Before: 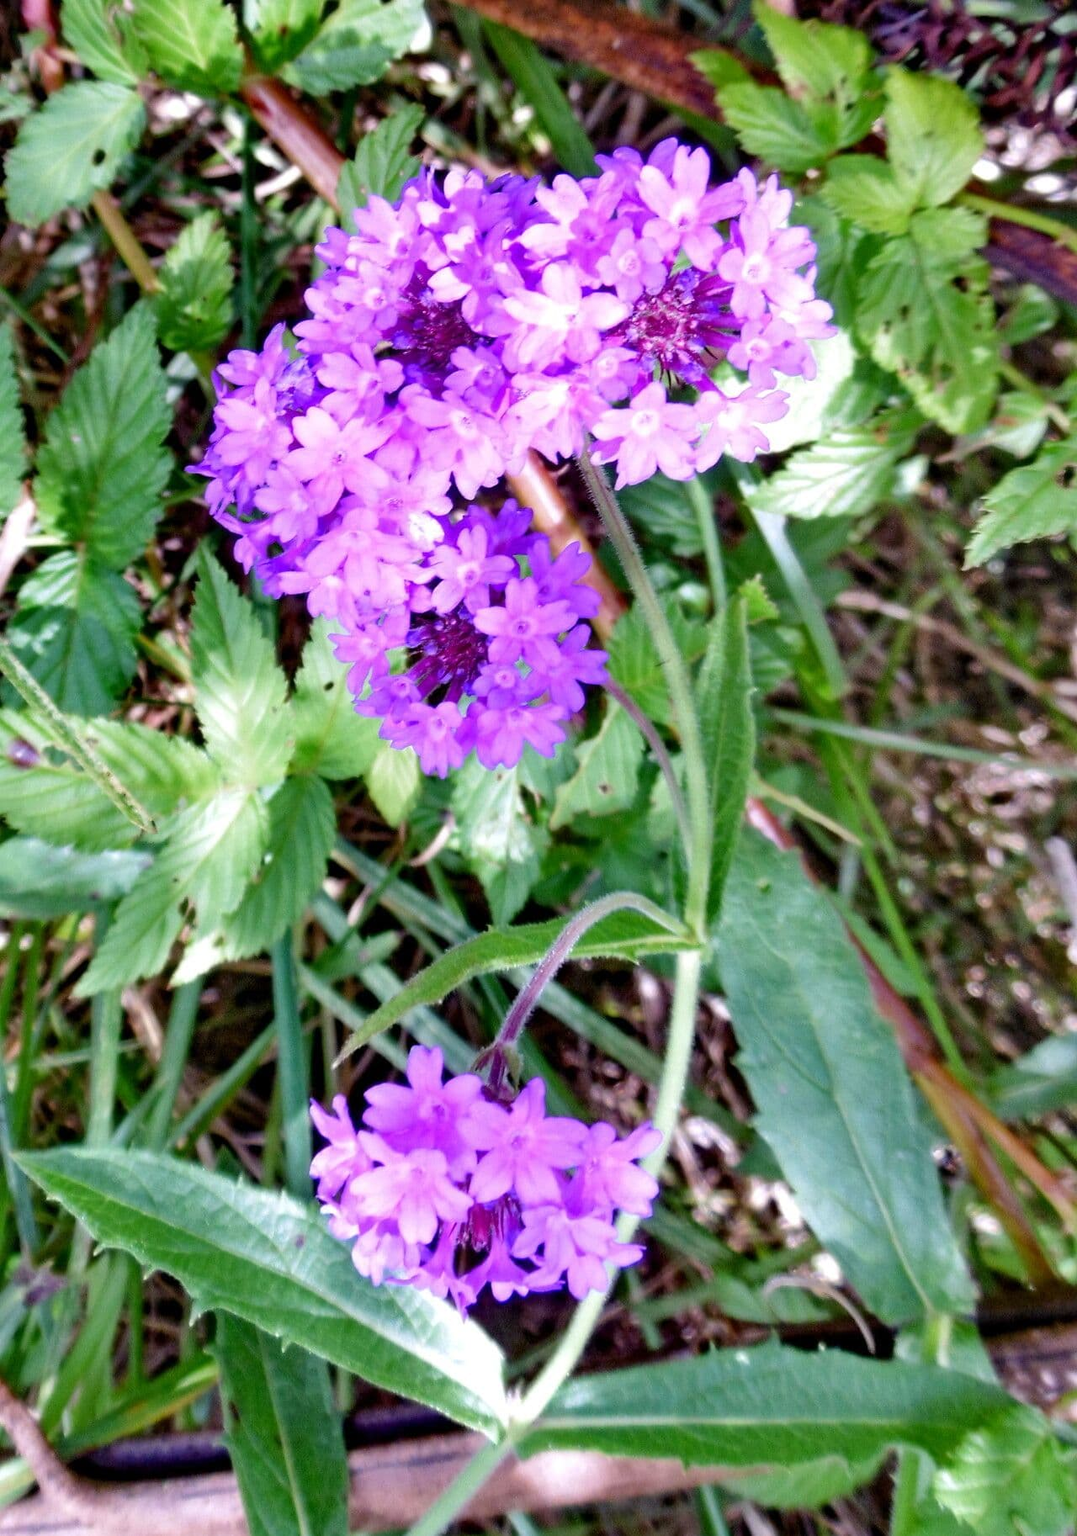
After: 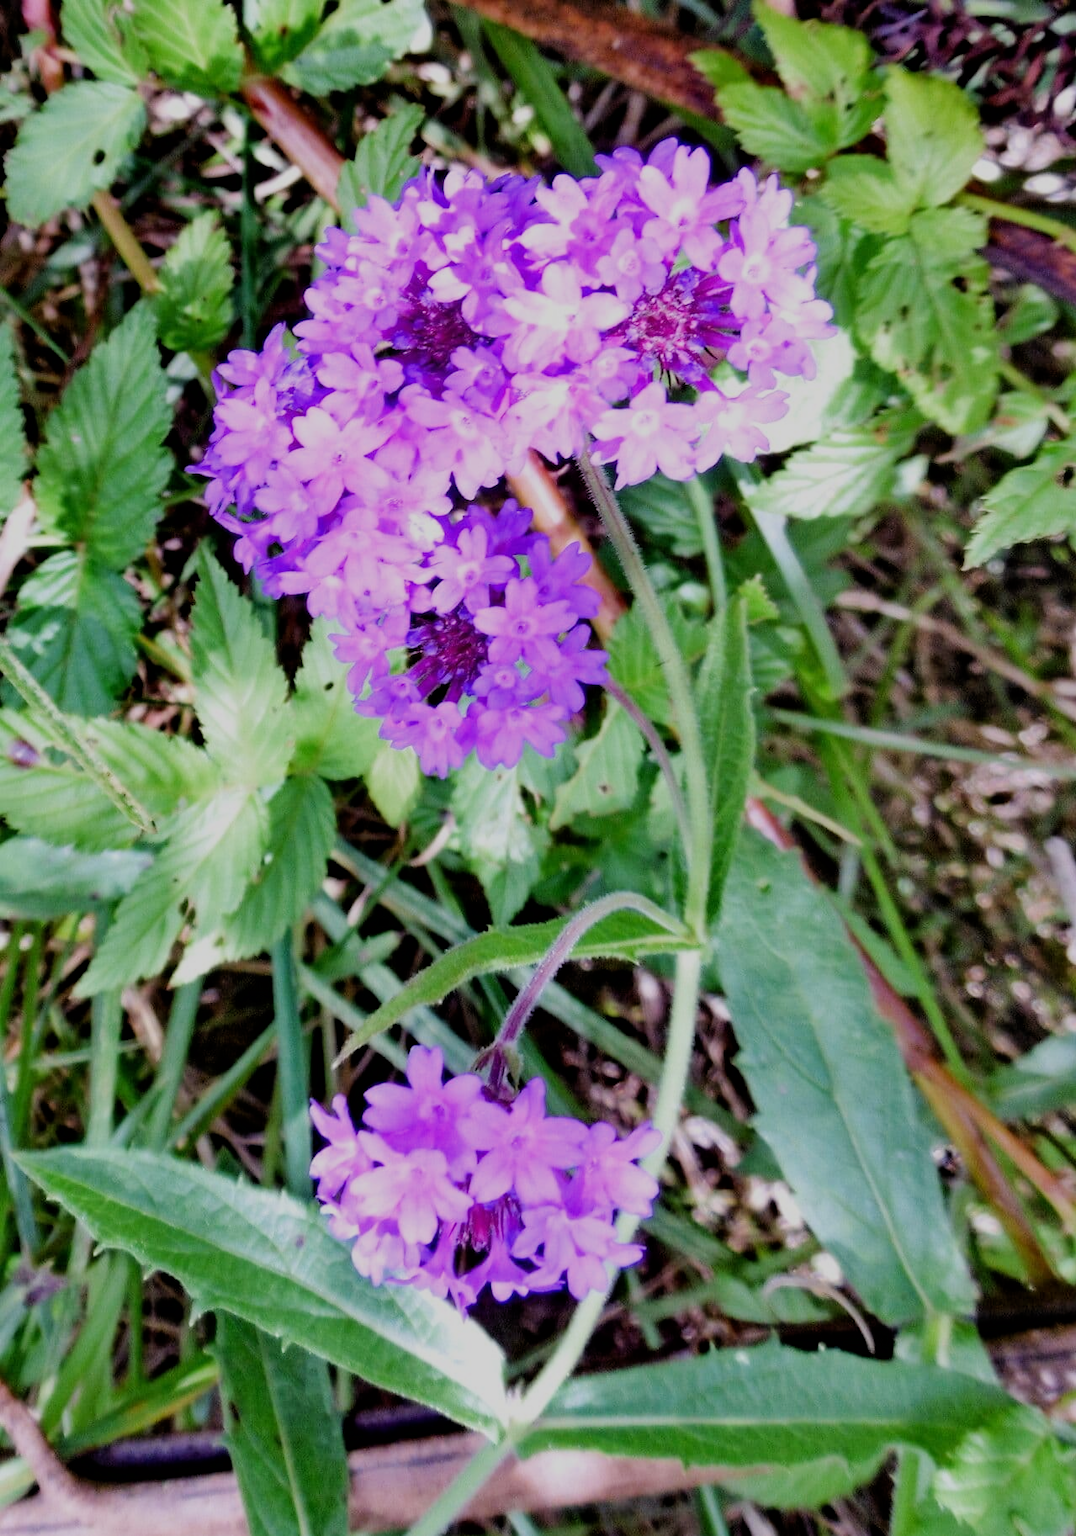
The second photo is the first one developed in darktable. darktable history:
exposure: compensate highlight preservation false
filmic rgb: black relative exposure -7.32 EV, white relative exposure 5.06 EV, threshold 2.98 EV, hardness 3.22, enable highlight reconstruction true
